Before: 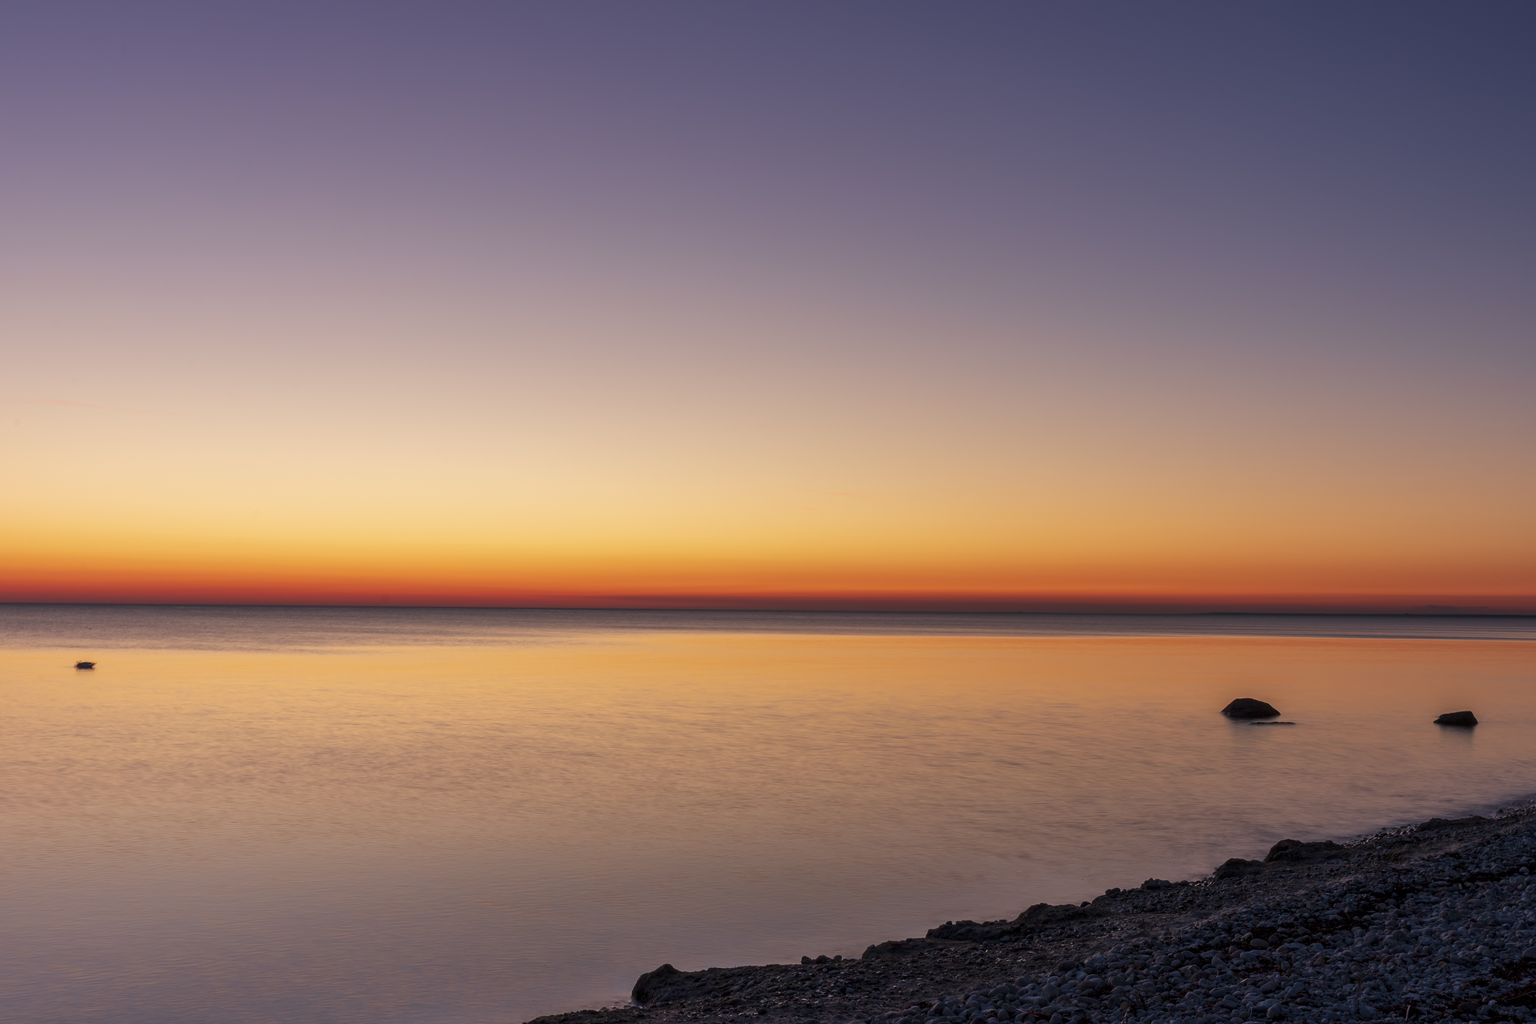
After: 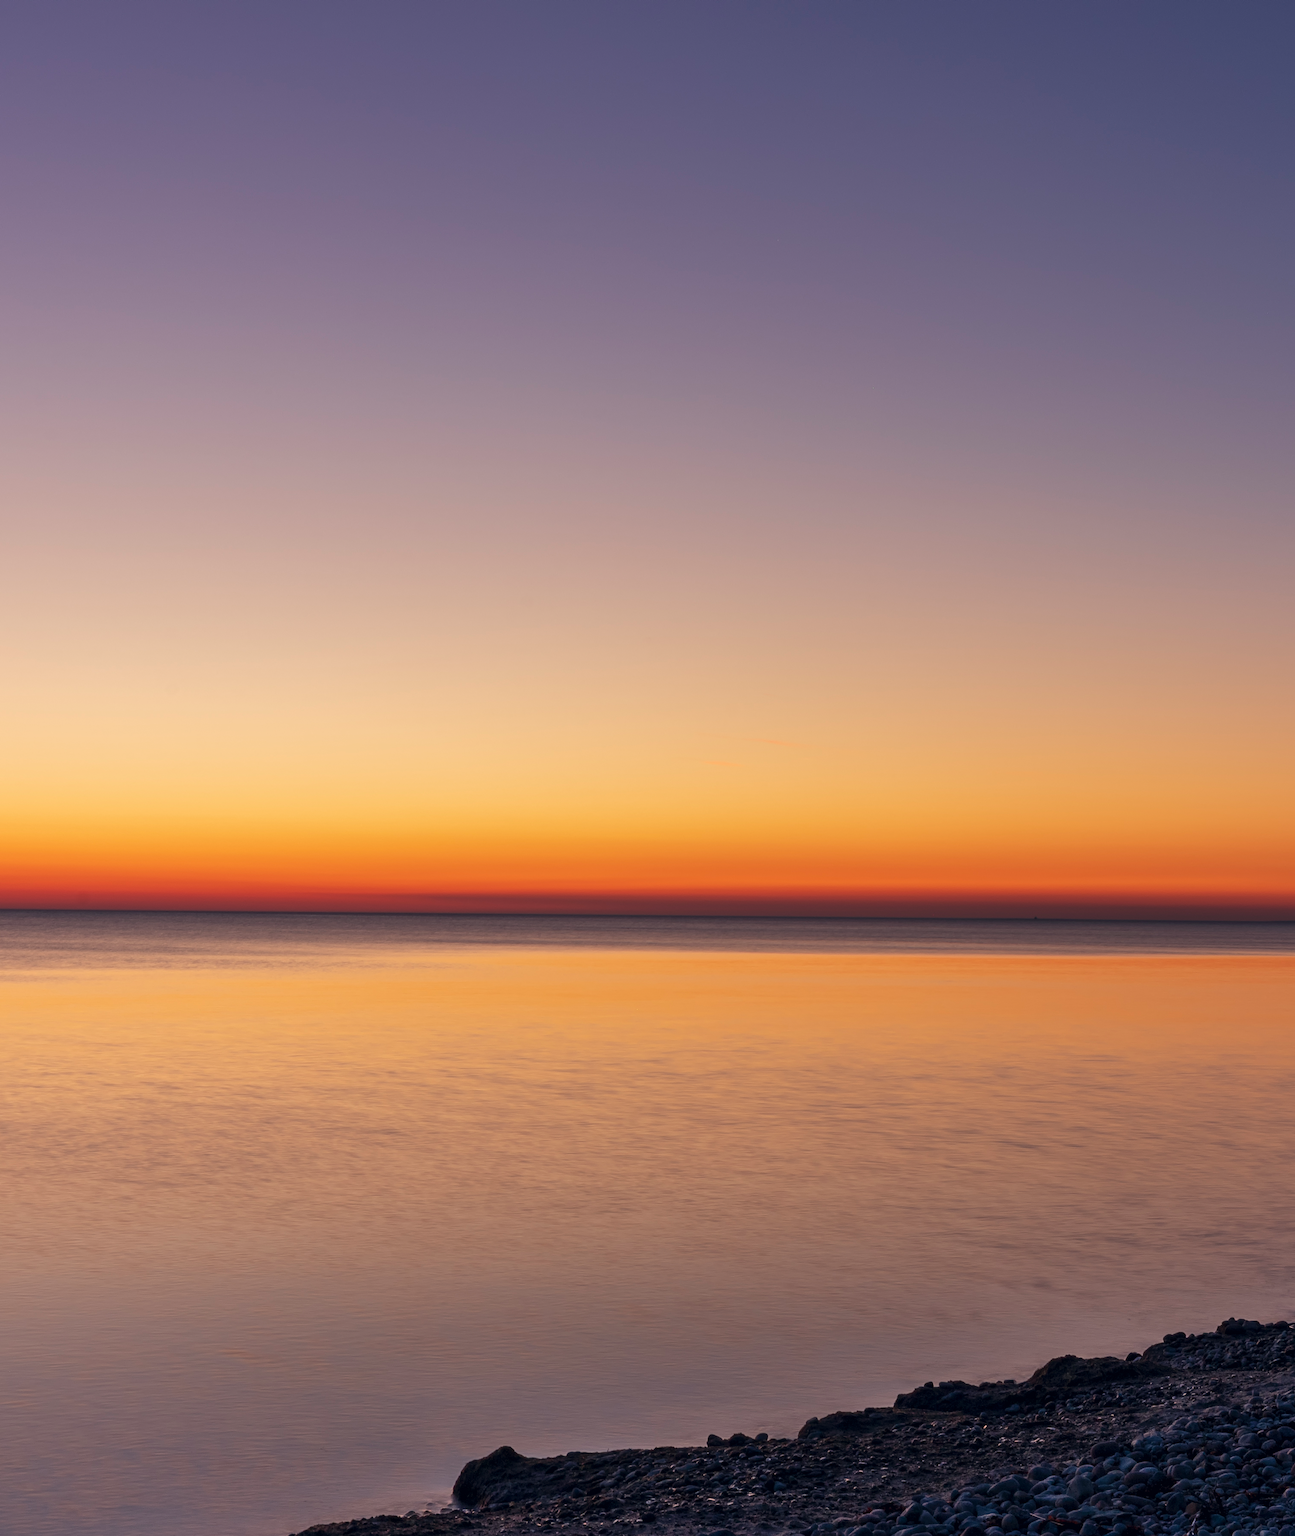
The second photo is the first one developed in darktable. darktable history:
shadows and highlights: shadows 29.32, highlights -29.32, low approximation 0.01, soften with gaussian
crop: left 21.496%, right 22.254%
color correction: highlights a* 0.207, highlights b* 2.7, shadows a* -0.874, shadows b* -4.78
